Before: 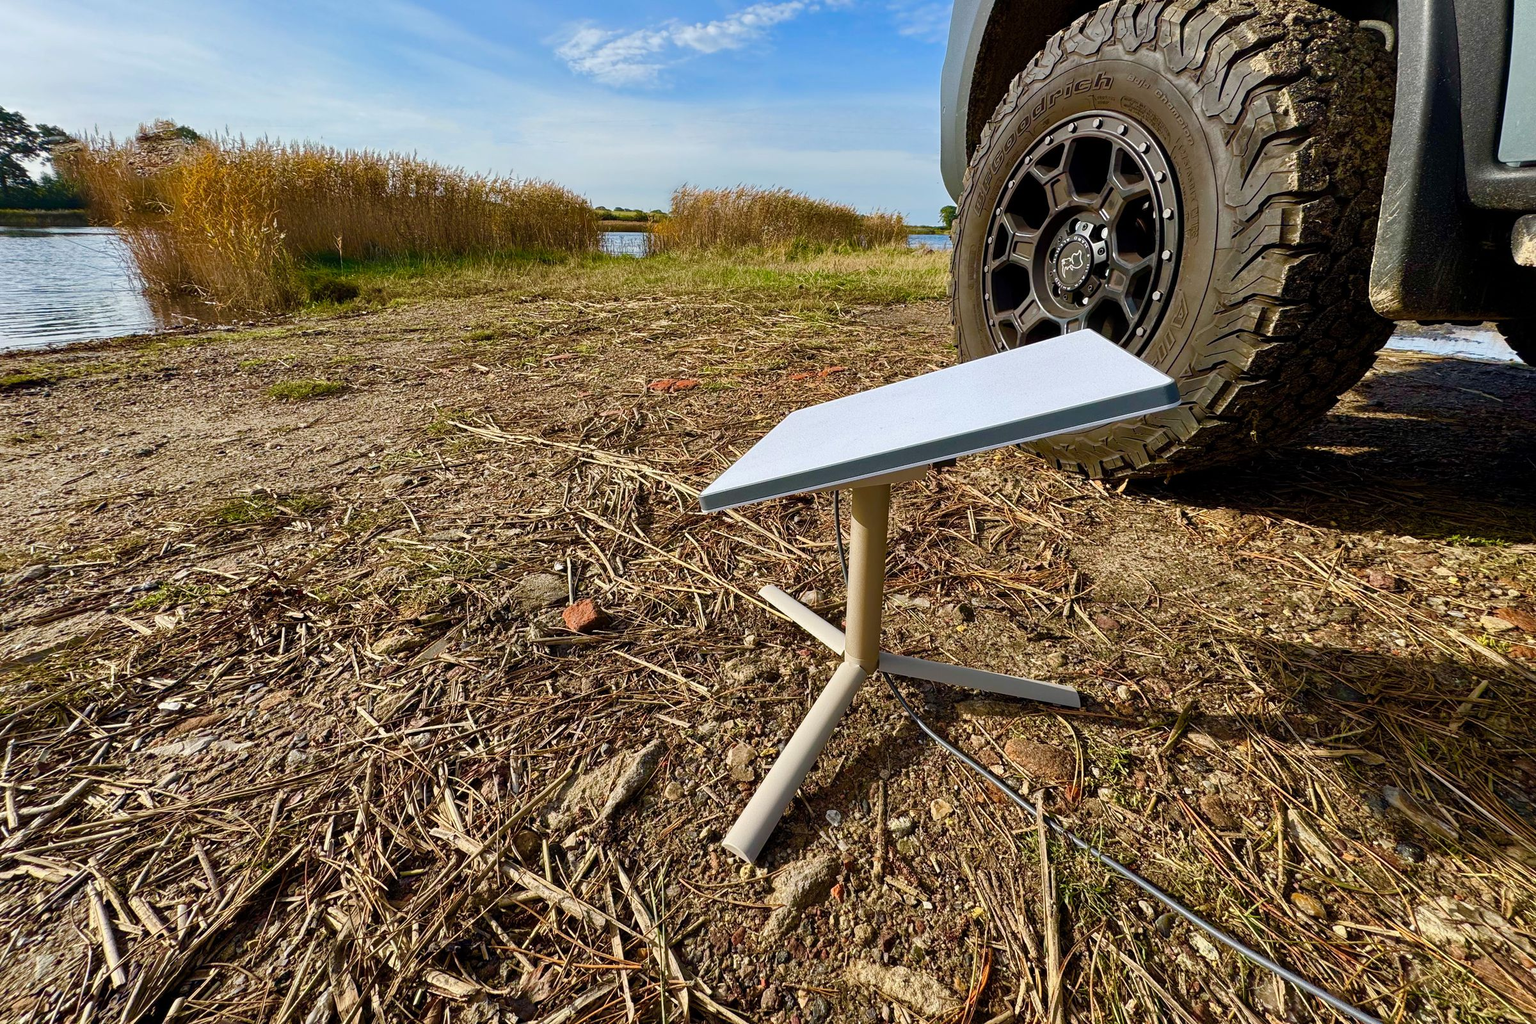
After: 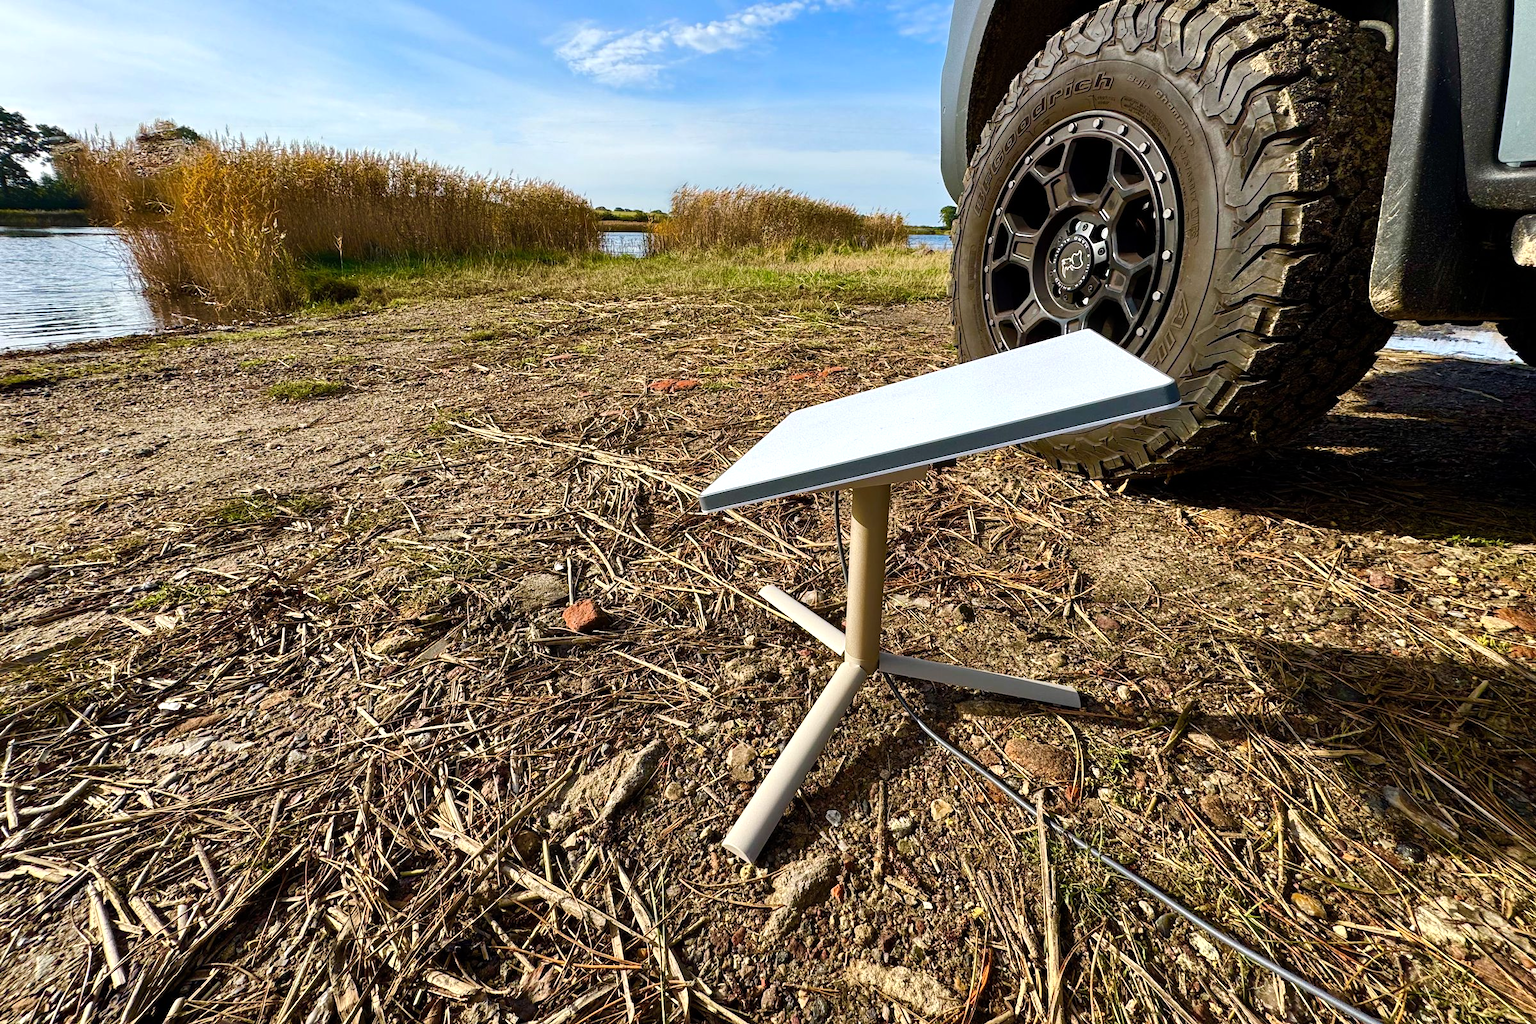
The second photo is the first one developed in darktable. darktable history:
tone equalizer: -8 EV -0.436 EV, -7 EV -0.416 EV, -6 EV -0.304 EV, -5 EV -0.232 EV, -3 EV 0.237 EV, -2 EV 0.339 EV, -1 EV 0.374 EV, +0 EV 0.389 EV, edges refinement/feathering 500, mask exposure compensation -1.57 EV, preserve details no
